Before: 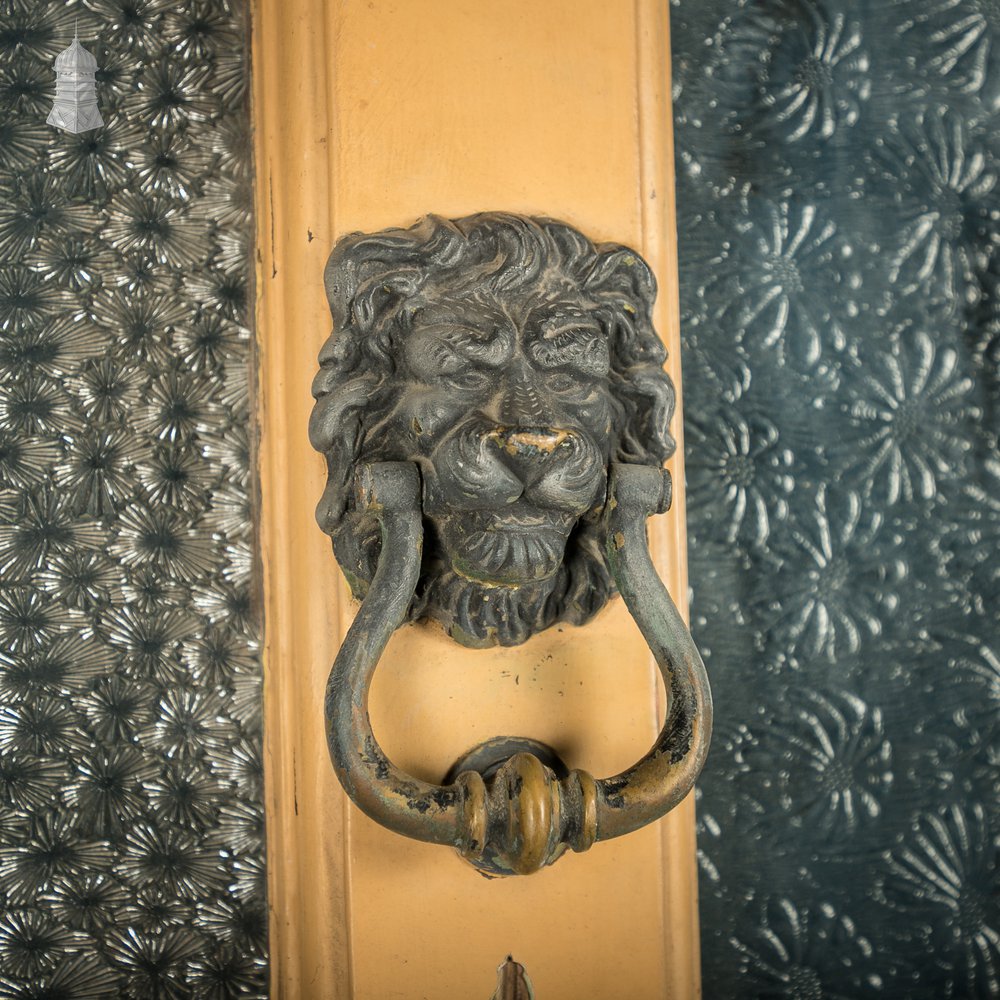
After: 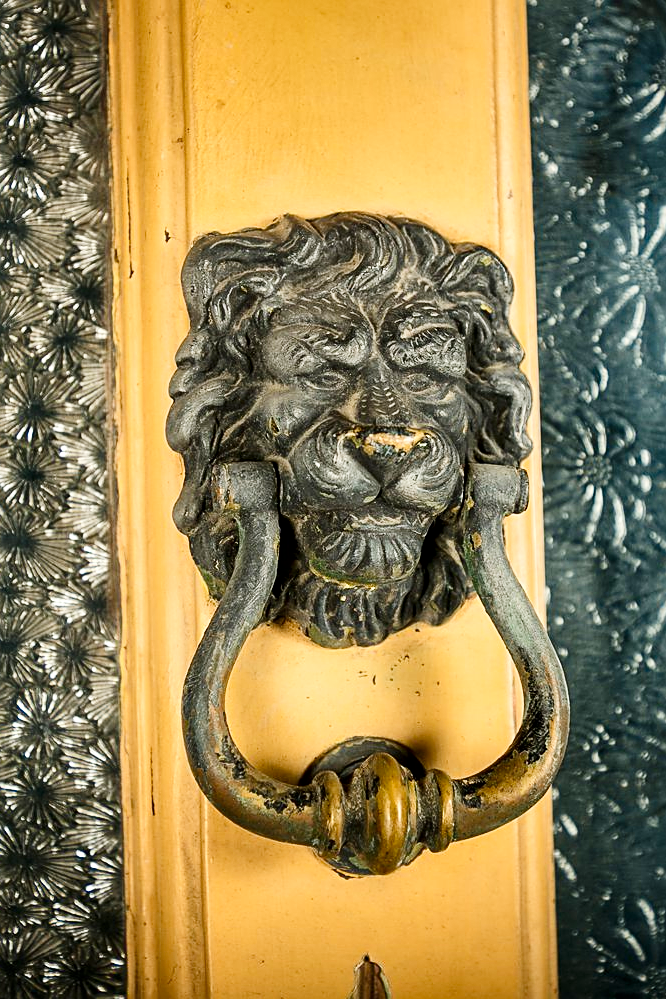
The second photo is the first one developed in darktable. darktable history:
local contrast: mode bilateral grid, contrast 20, coarseness 50, detail 133%, midtone range 0.2
exposure: exposure -0.065 EV, compensate highlight preservation false
crop and rotate: left 14.399%, right 18.948%
contrast brightness saturation: contrast 0.184, saturation 0.301
sharpen: on, module defaults
tone equalizer: edges refinement/feathering 500, mask exposure compensation -1.57 EV, preserve details no
tone curve: curves: ch0 [(0, 0) (0.004, 0.001) (0.133, 0.112) (0.325, 0.362) (0.832, 0.893) (1, 1)], preserve colors none
shadows and highlights: shadows 30.7, highlights -63.02, soften with gaussian
